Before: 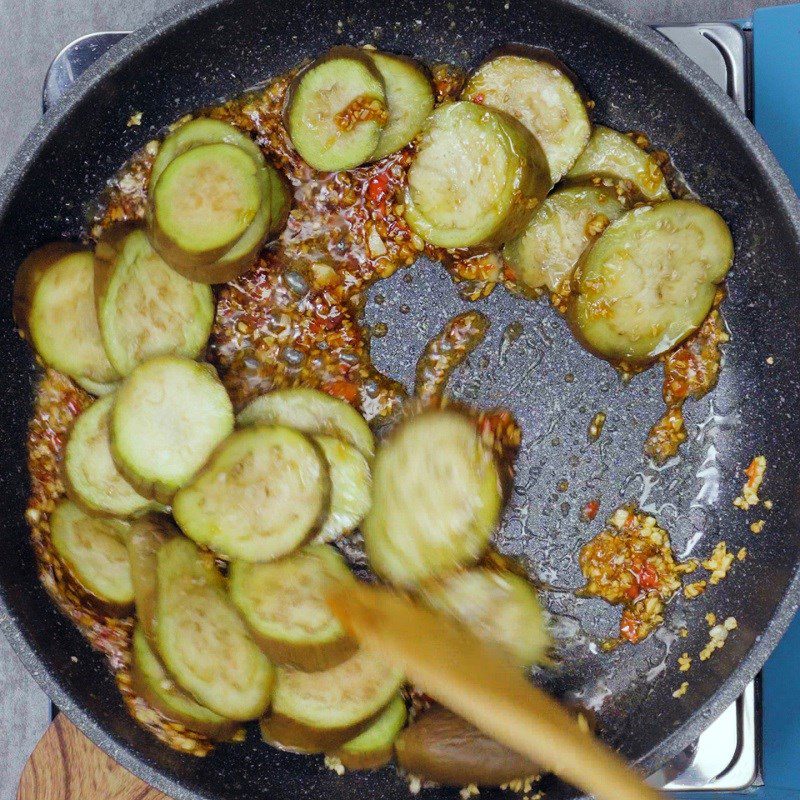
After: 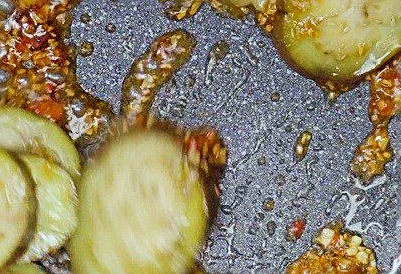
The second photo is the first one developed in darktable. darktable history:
crop: left 36.774%, top 35.14%, right 13.067%, bottom 30.557%
sharpen: amount 0.601
